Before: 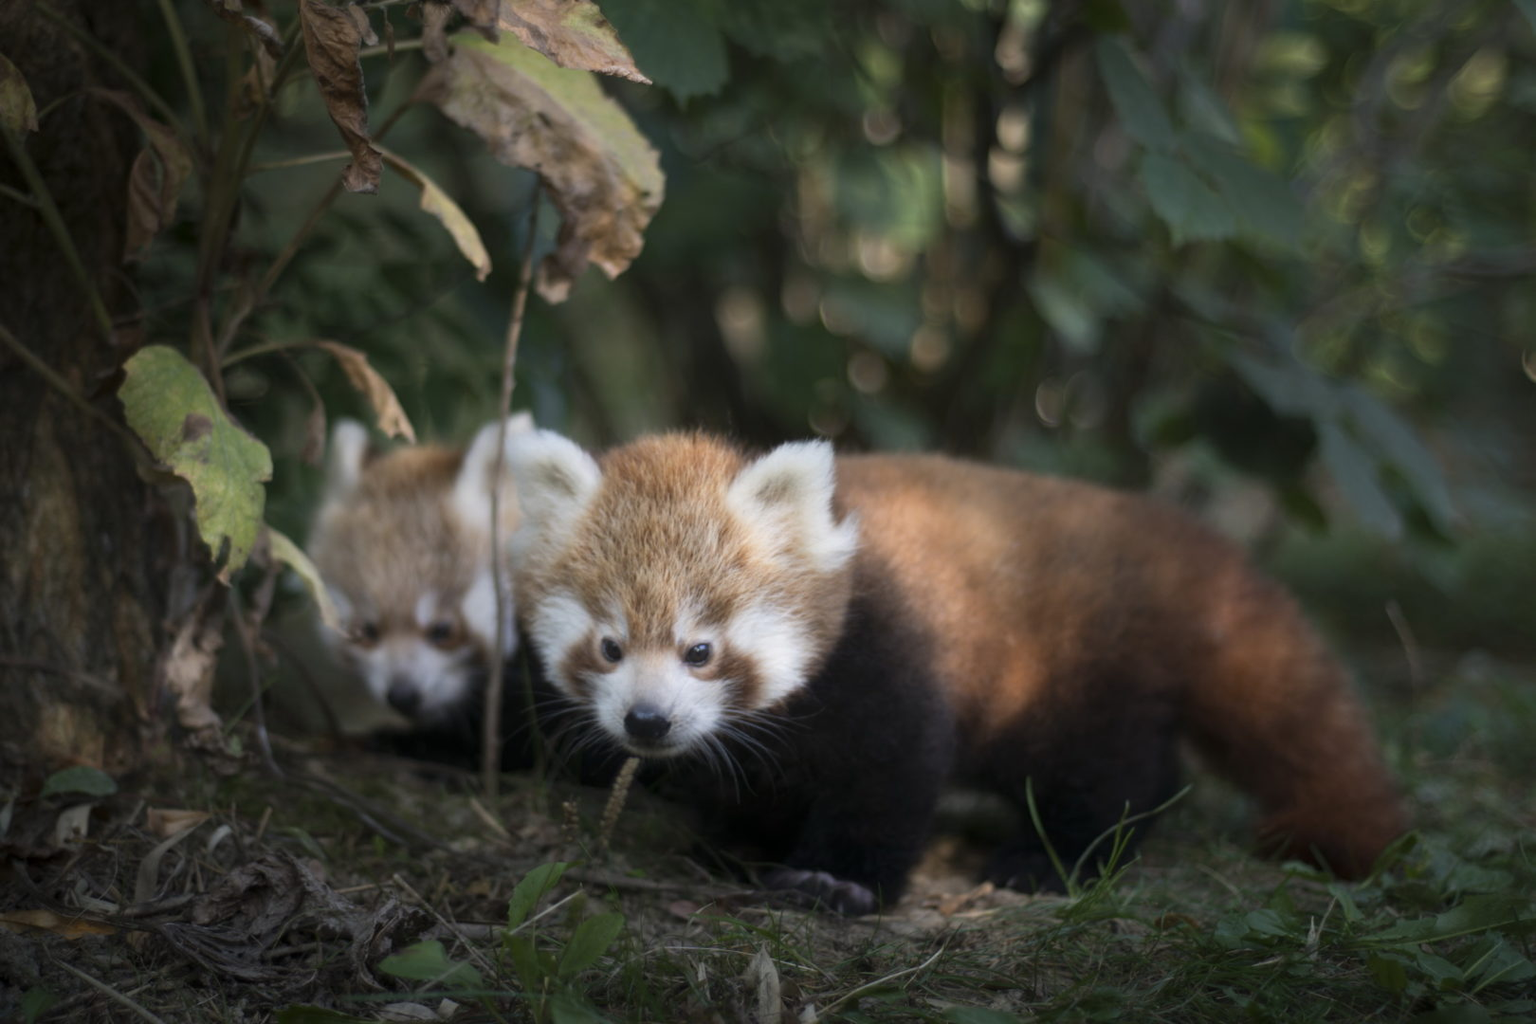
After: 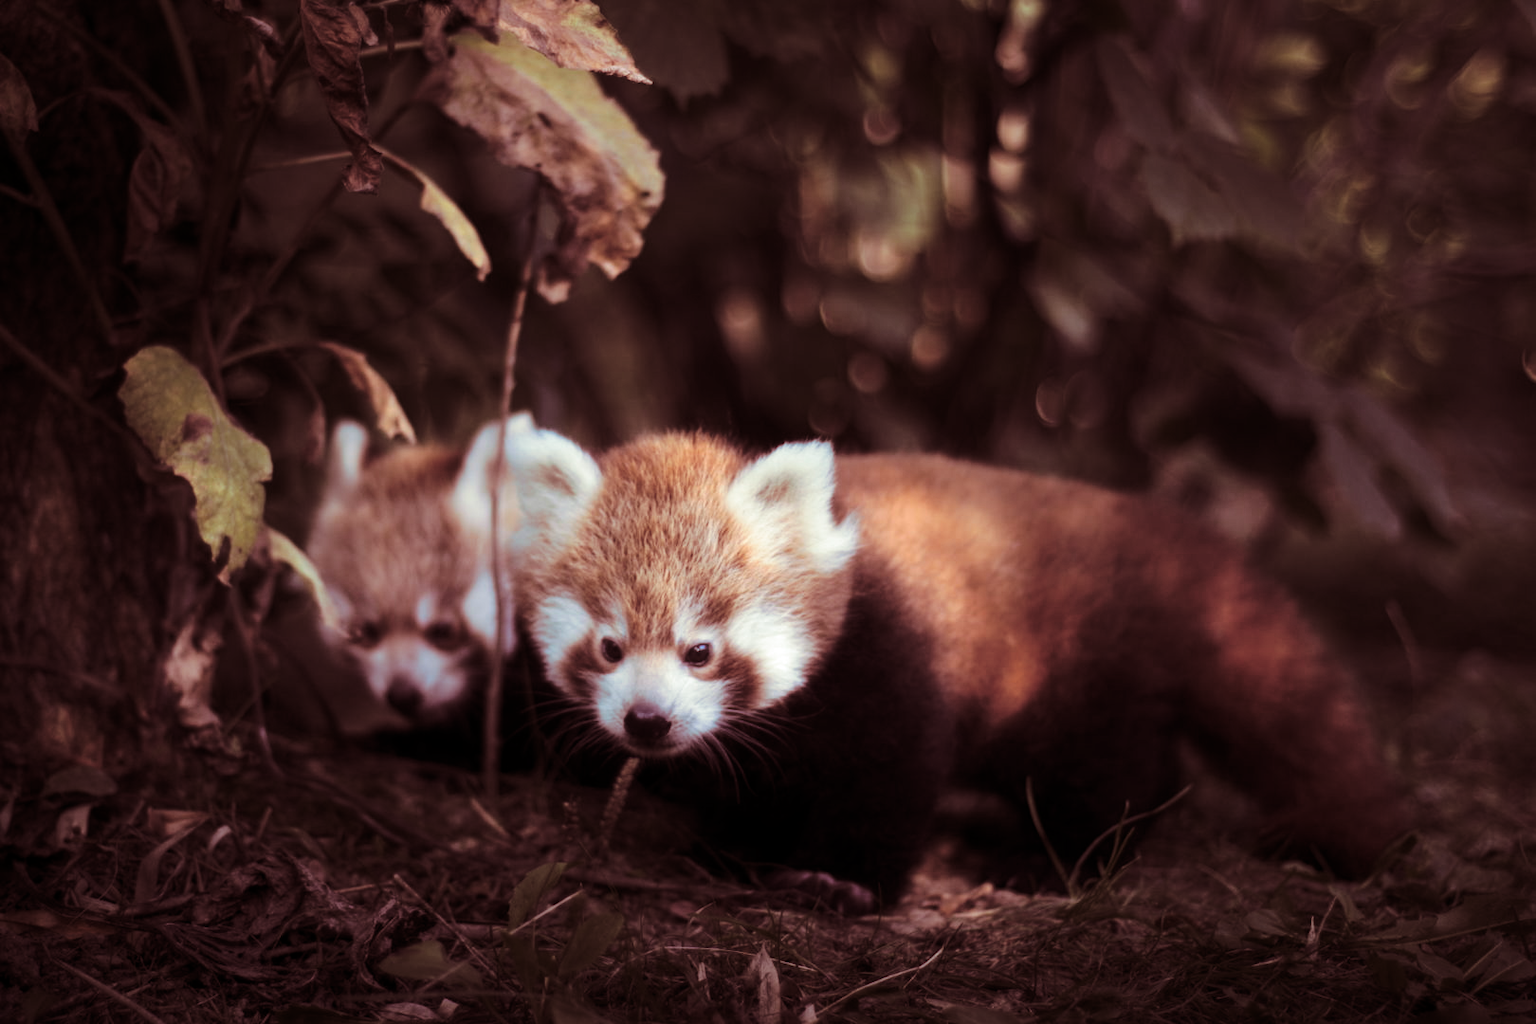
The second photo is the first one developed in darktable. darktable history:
exposure: exposure 0.236 EV, compensate highlight preservation false
split-toning: compress 20%
base curve: curves: ch0 [(0, 0) (0.073, 0.04) (0.157, 0.139) (0.492, 0.492) (0.758, 0.758) (1, 1)], preserve colors none
